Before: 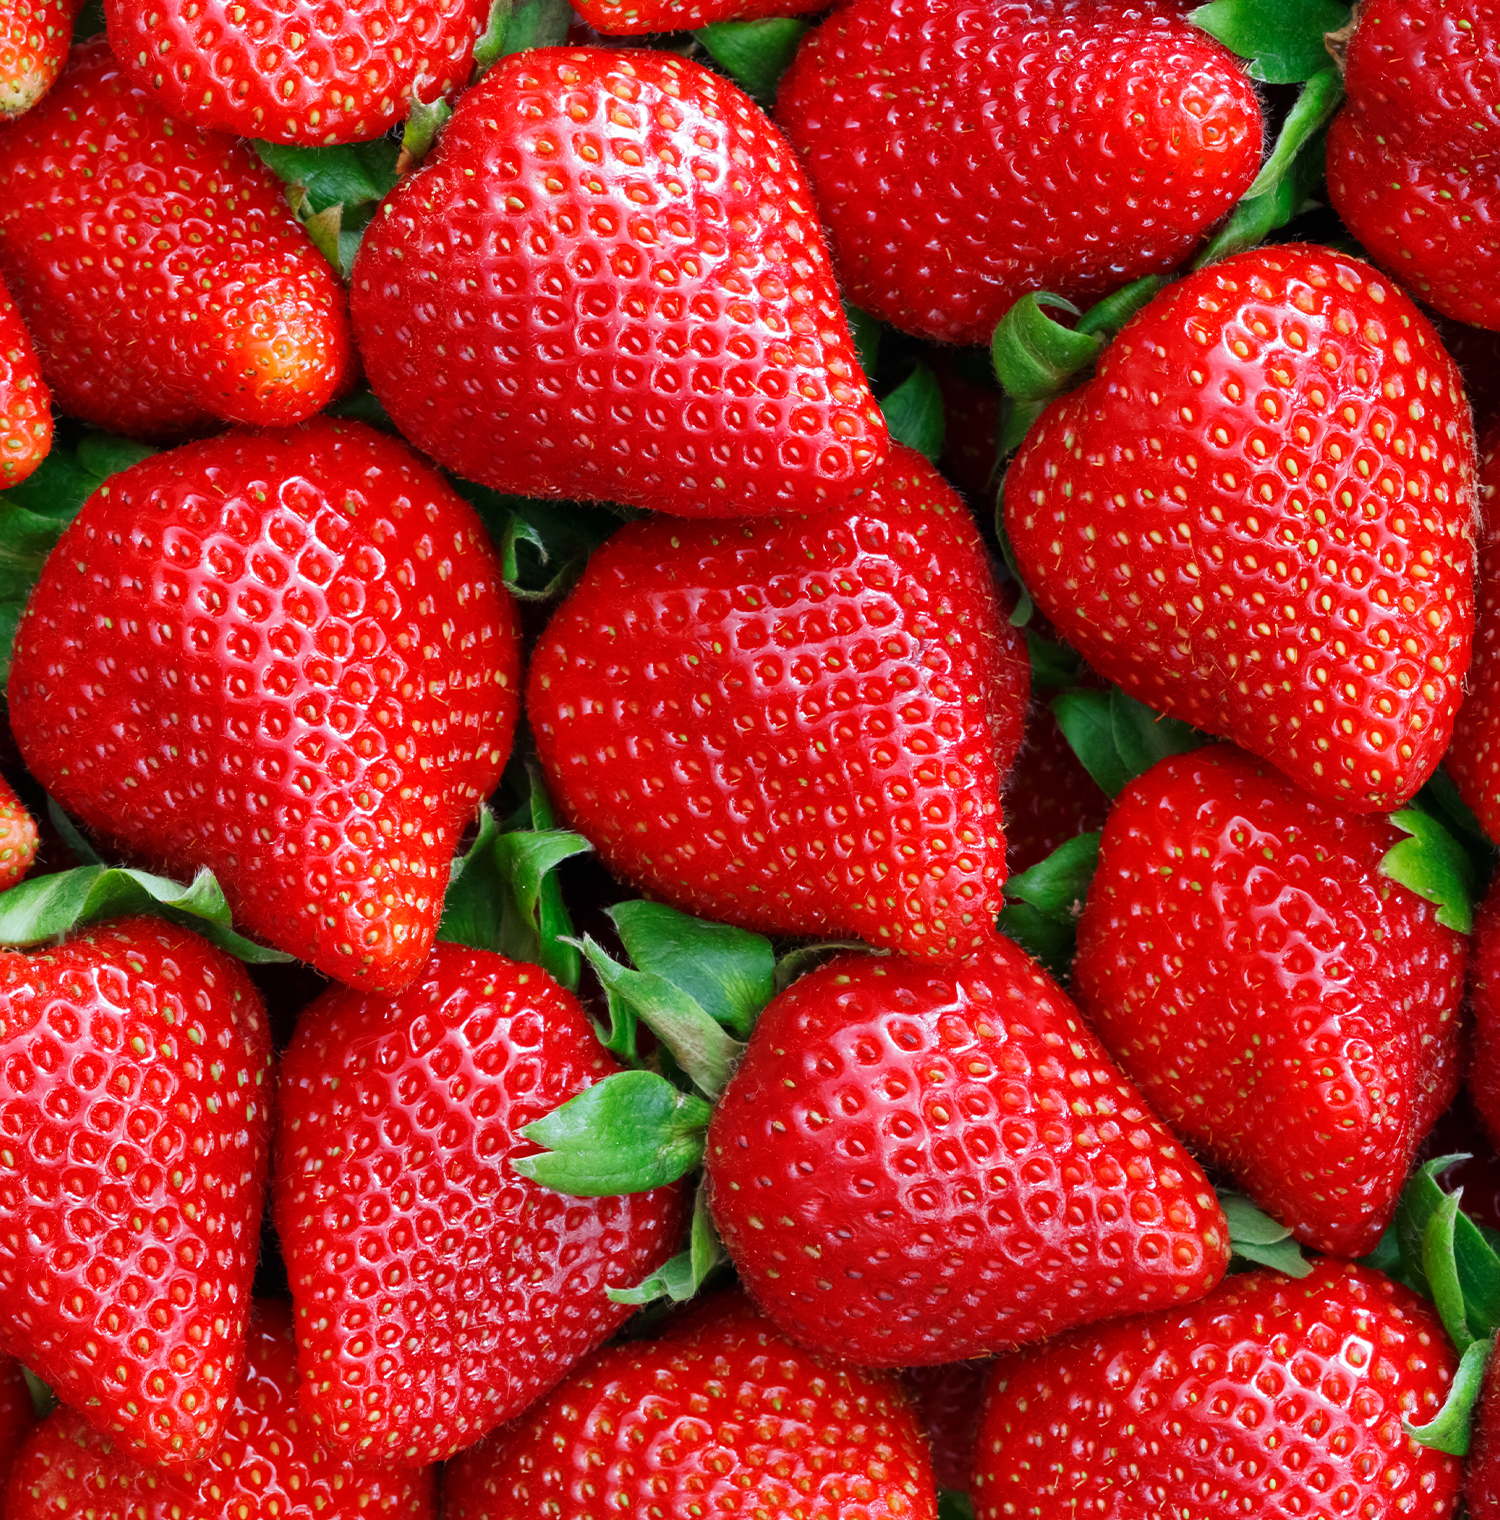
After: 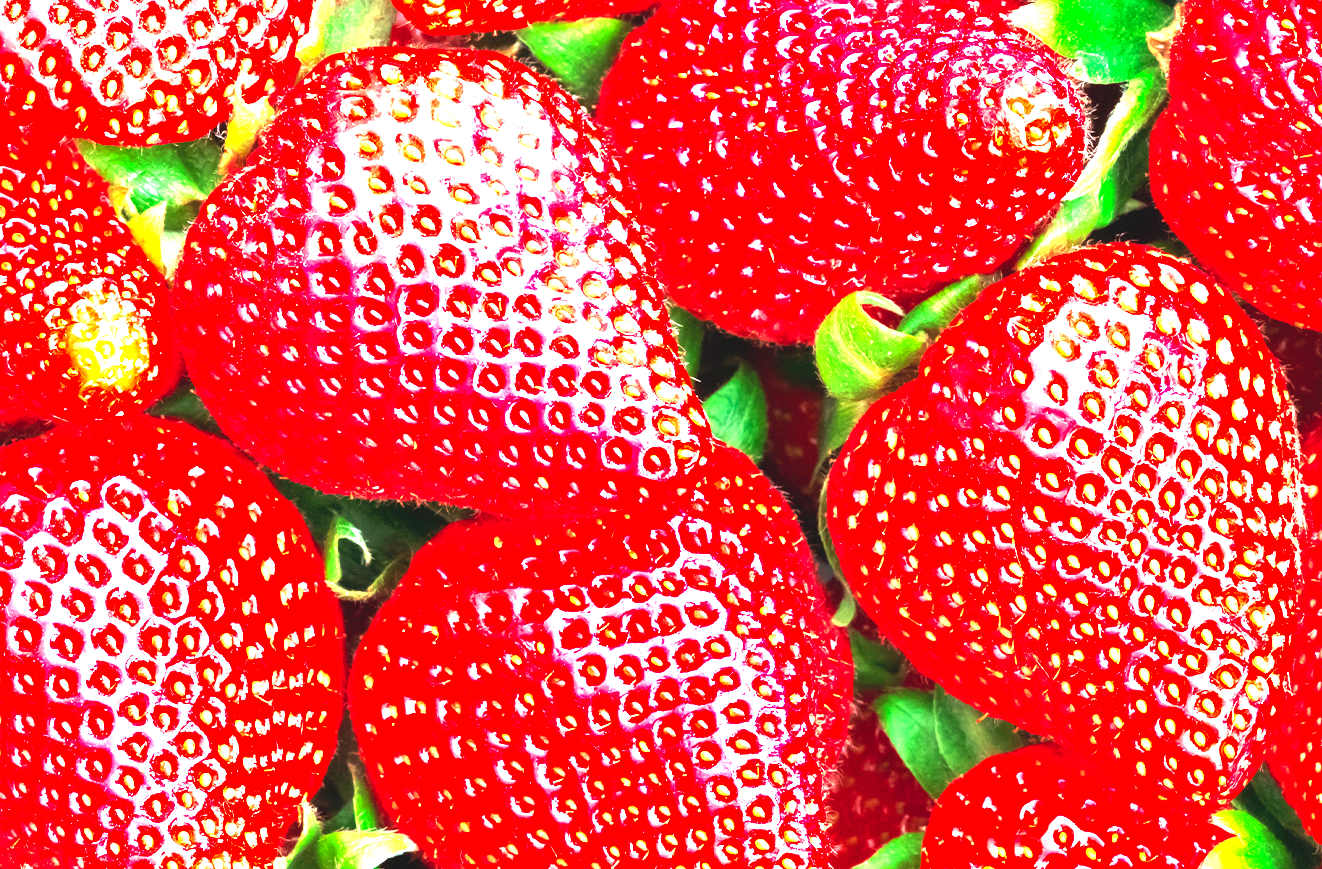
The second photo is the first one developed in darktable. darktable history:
levels: levels [0, 0.281, 0.562]
exposure: black level correction -0.002, exposure 1.35 EV, compensate highlight preservation false
crop and rotate: left 11.812%, bottom 42.776%
white balance: red 1.123, blue 0.83
